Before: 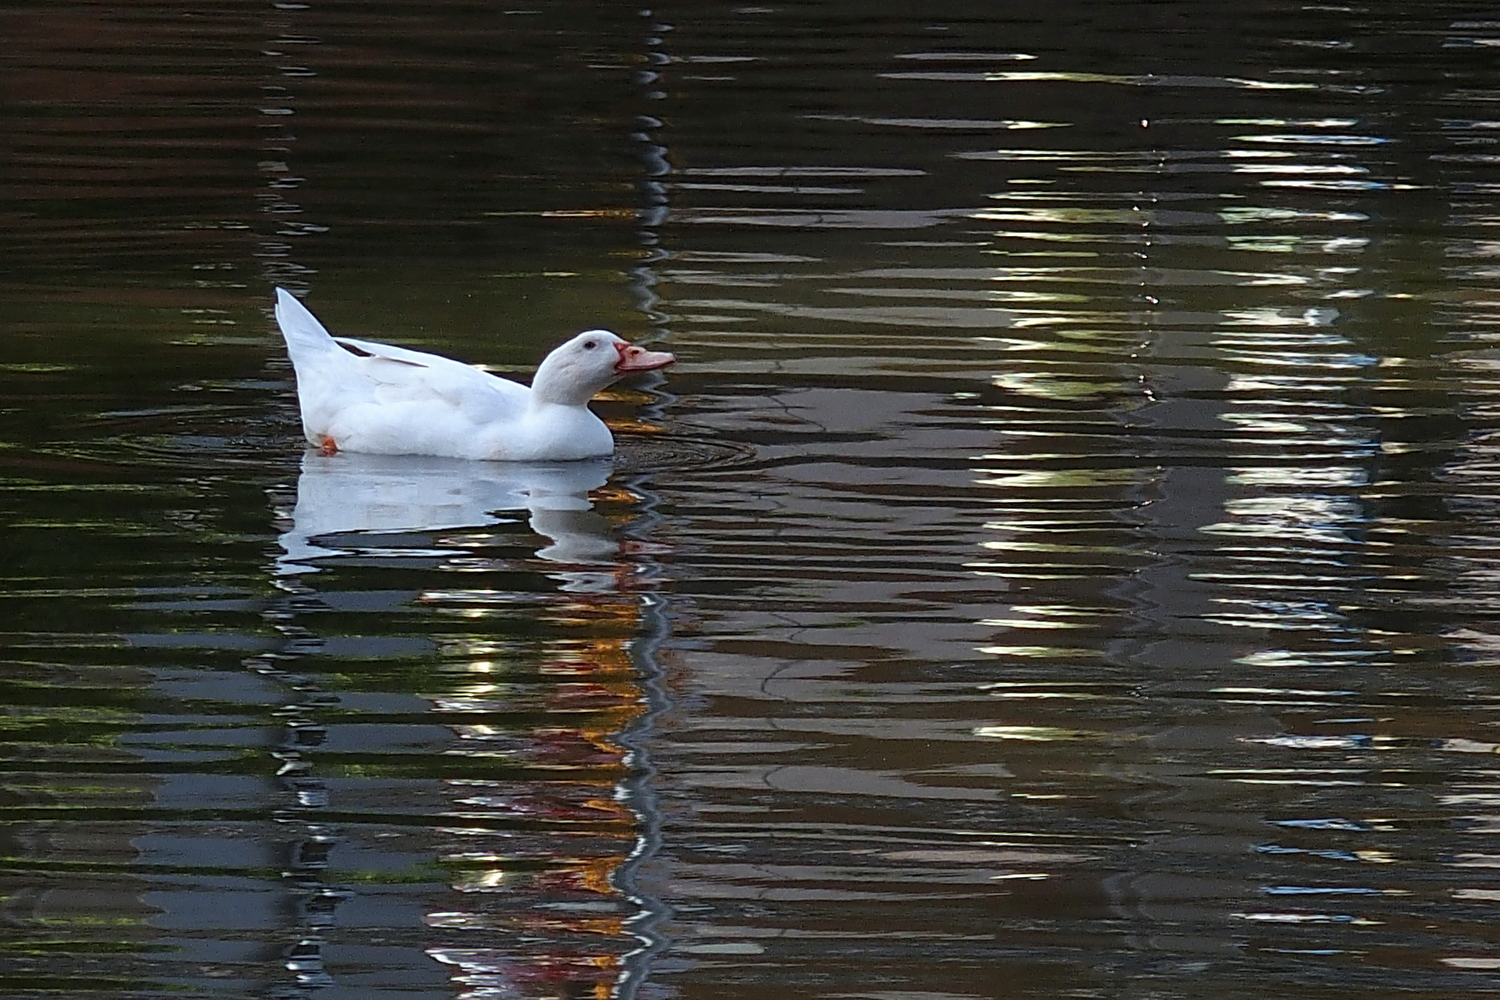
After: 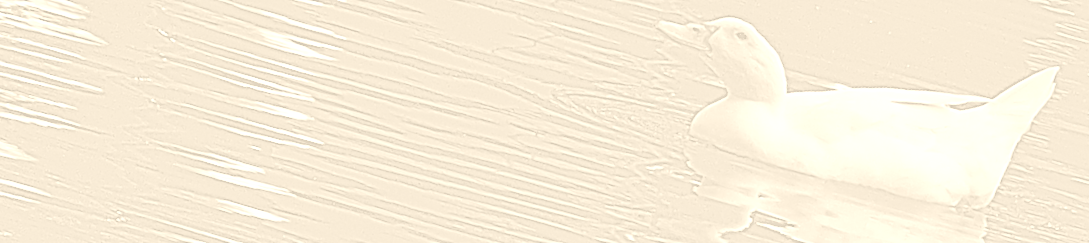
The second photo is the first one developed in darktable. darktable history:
haze removal: adaptive false
exposure: black level correction 0.001, exposure 0.5 EV, compensate exposure bias true, compensate highlight preservation false
crop and rotate: angle 16.12°, top 30.835%, bottom 35.653%
highpass: sharpness 9.84%, contrast boost 9.94%
colorize: hue 36°, saturation 71%, lightness 80.79%
